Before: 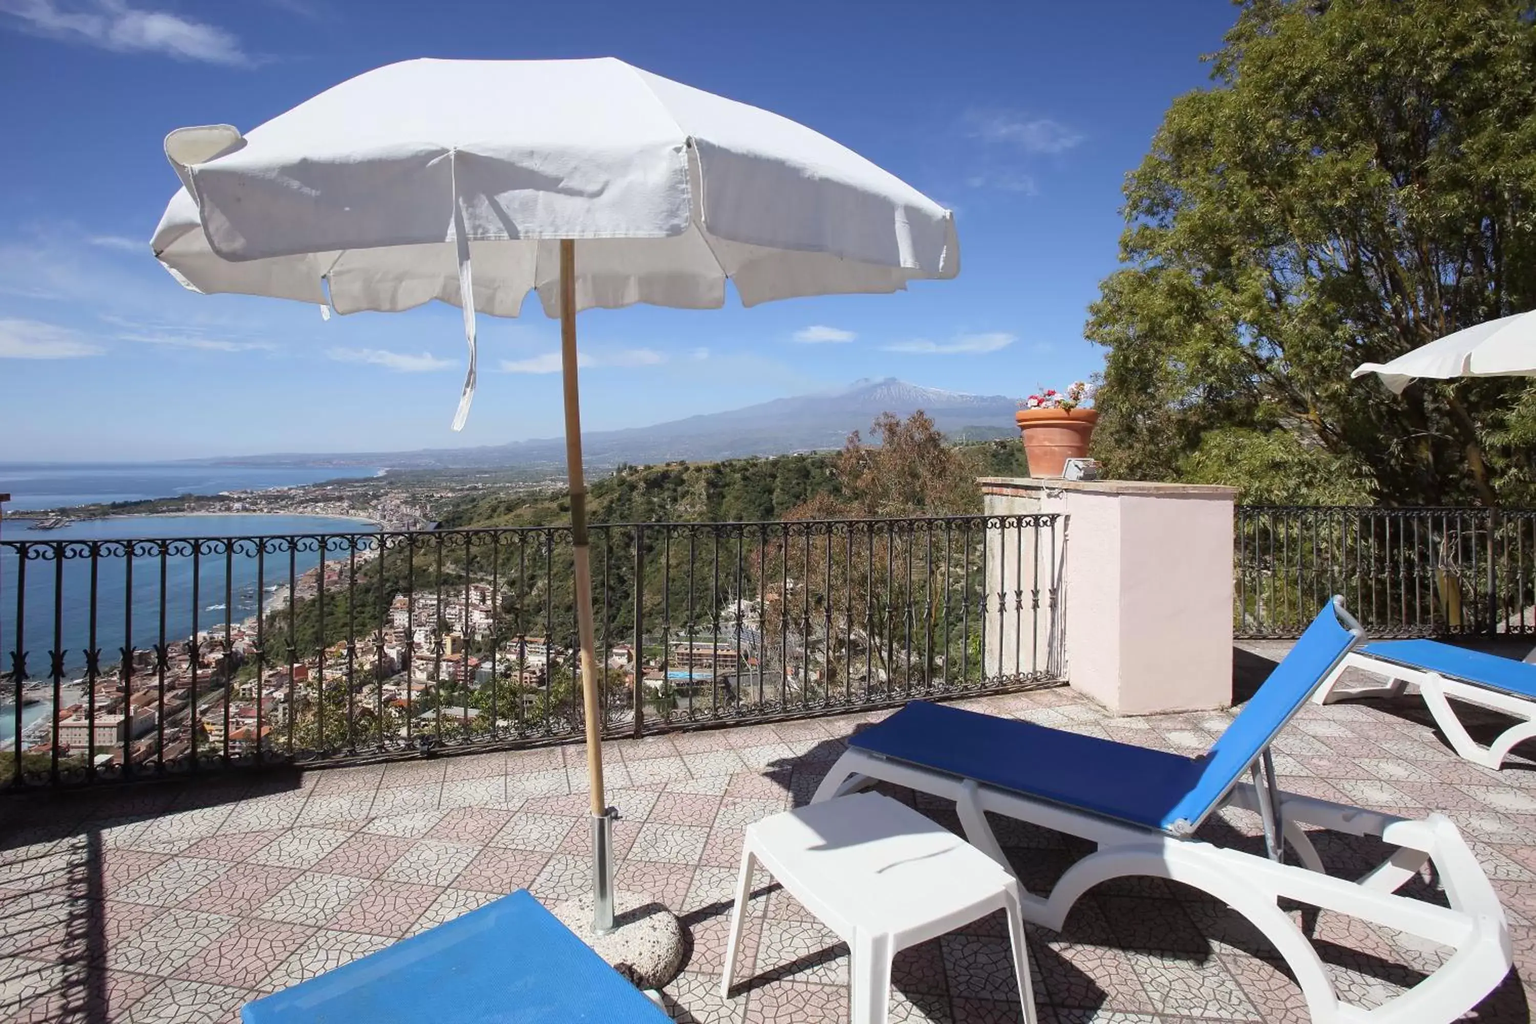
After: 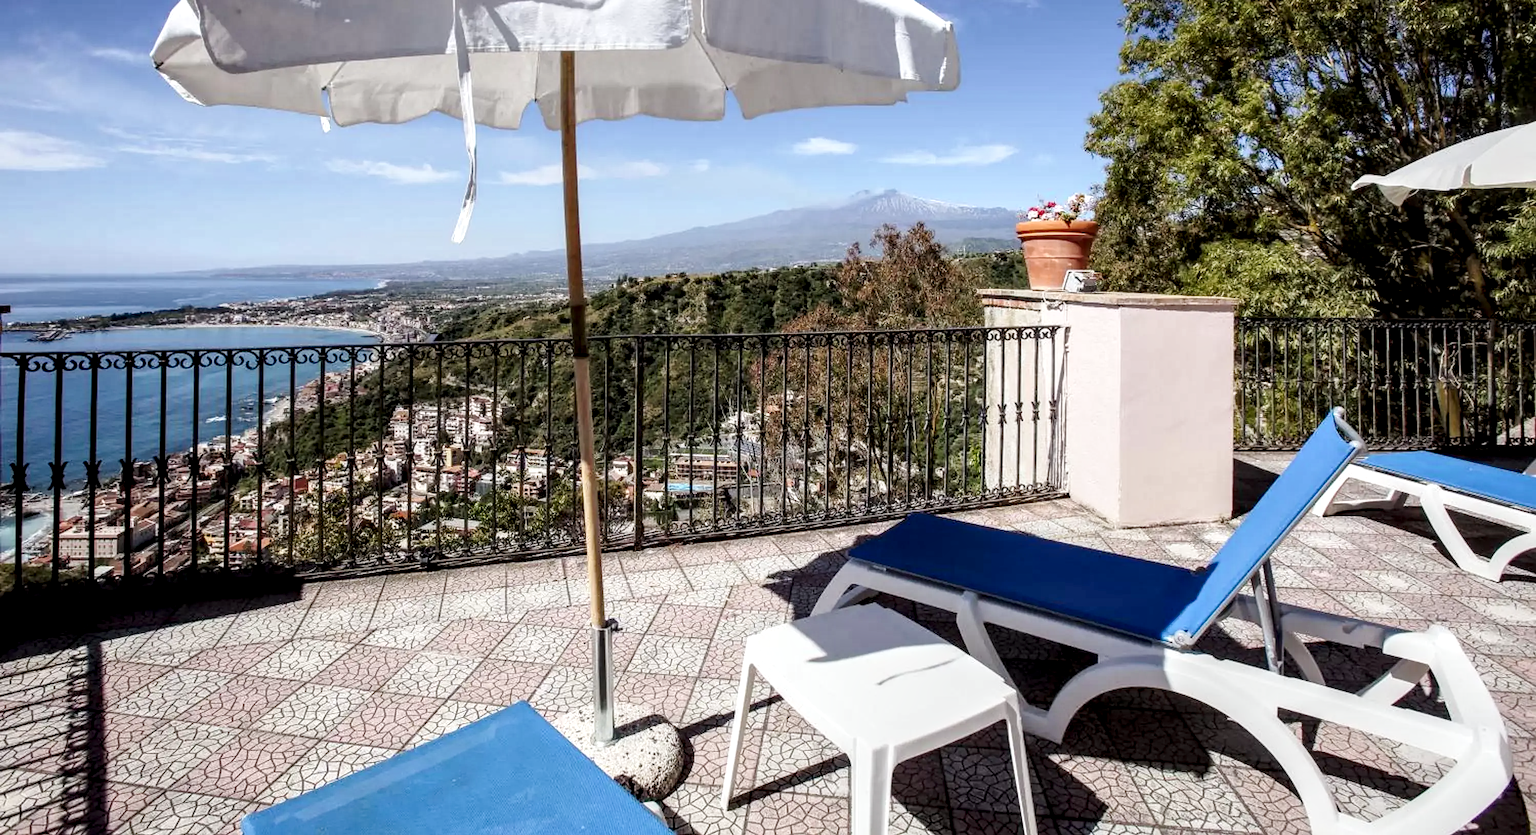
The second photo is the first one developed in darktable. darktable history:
tone curve: curves: ch0 [(0, 0) (0.058, 0.027) (0.214, 0.183) (0.304, 0.288) (0.51, 0.549) (0.658, 0.7) (0.741, 0.775) (0.844, 0.866) (0.986, 0.957)]; ch1 [(0, 0) (0.172, 0.123) (0.312, 0.296) (0.437, 0.429) (0.471, 0.469) (0.502, 0.5) (0.513, 0.515) (0.572, 0.603) (0.617, 0.653) (0.68, 0.724) (0.889, 0.924) (1, 1)]; ch2 [(0, 0) (0.411, 0.424) (0.489, 0.49) (0.502, 0.5) (0.517, 0.519) (0.549, 0.578) (0.604, 0.628) (0.693, 0.686) (1, 1)], preserve colors none
tone equalizer: on, module defaults
crop and rotate: top 18.448%
local contrast: highlights 60%, shadows 61%, detail 160%
